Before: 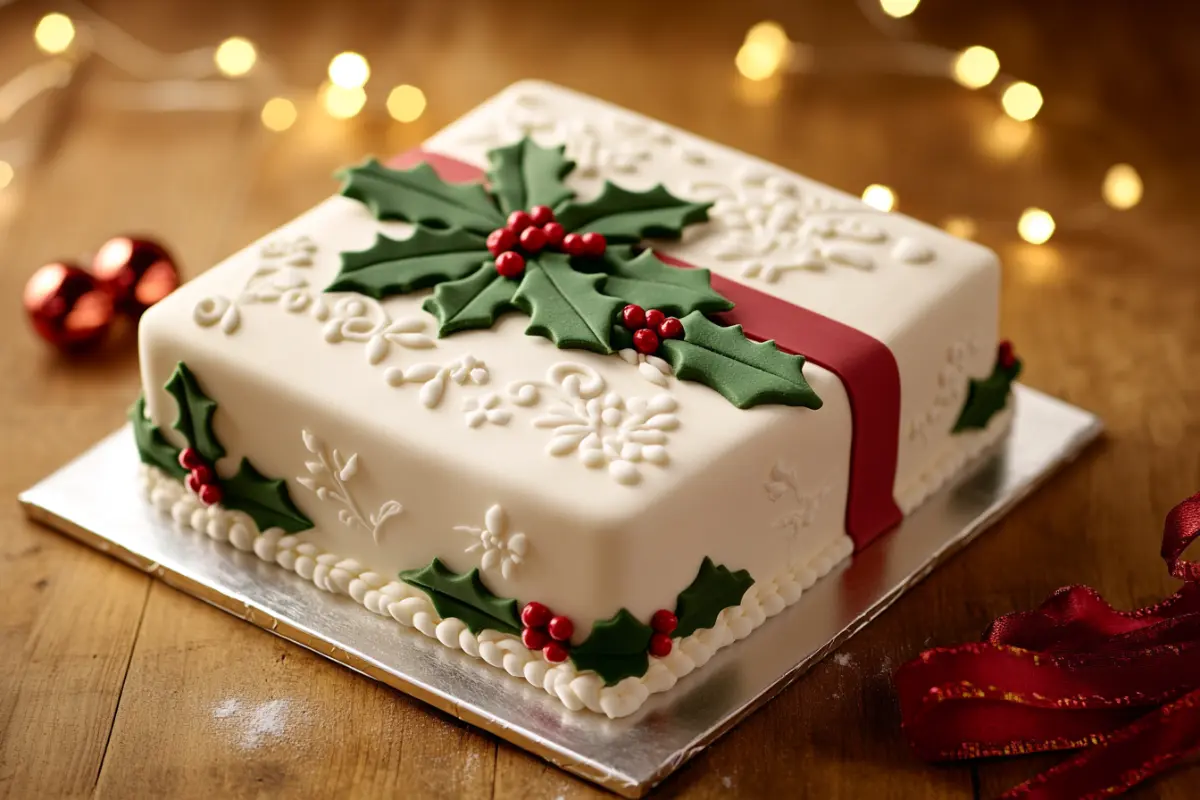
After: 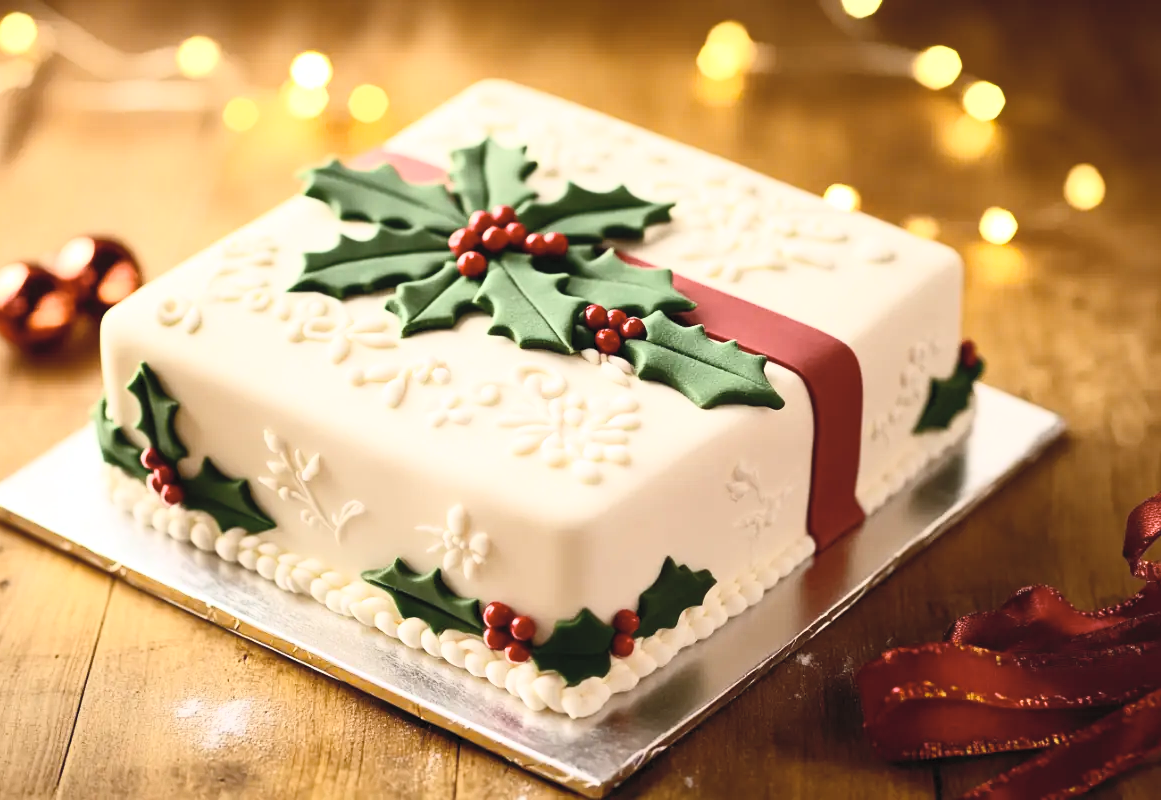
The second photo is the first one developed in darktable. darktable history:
color balance: output saturation 120%
crop and rotate: left 3.238%
contrast brightness saturation: contrast 0.43, brightness 0.56, saturation -0.19
